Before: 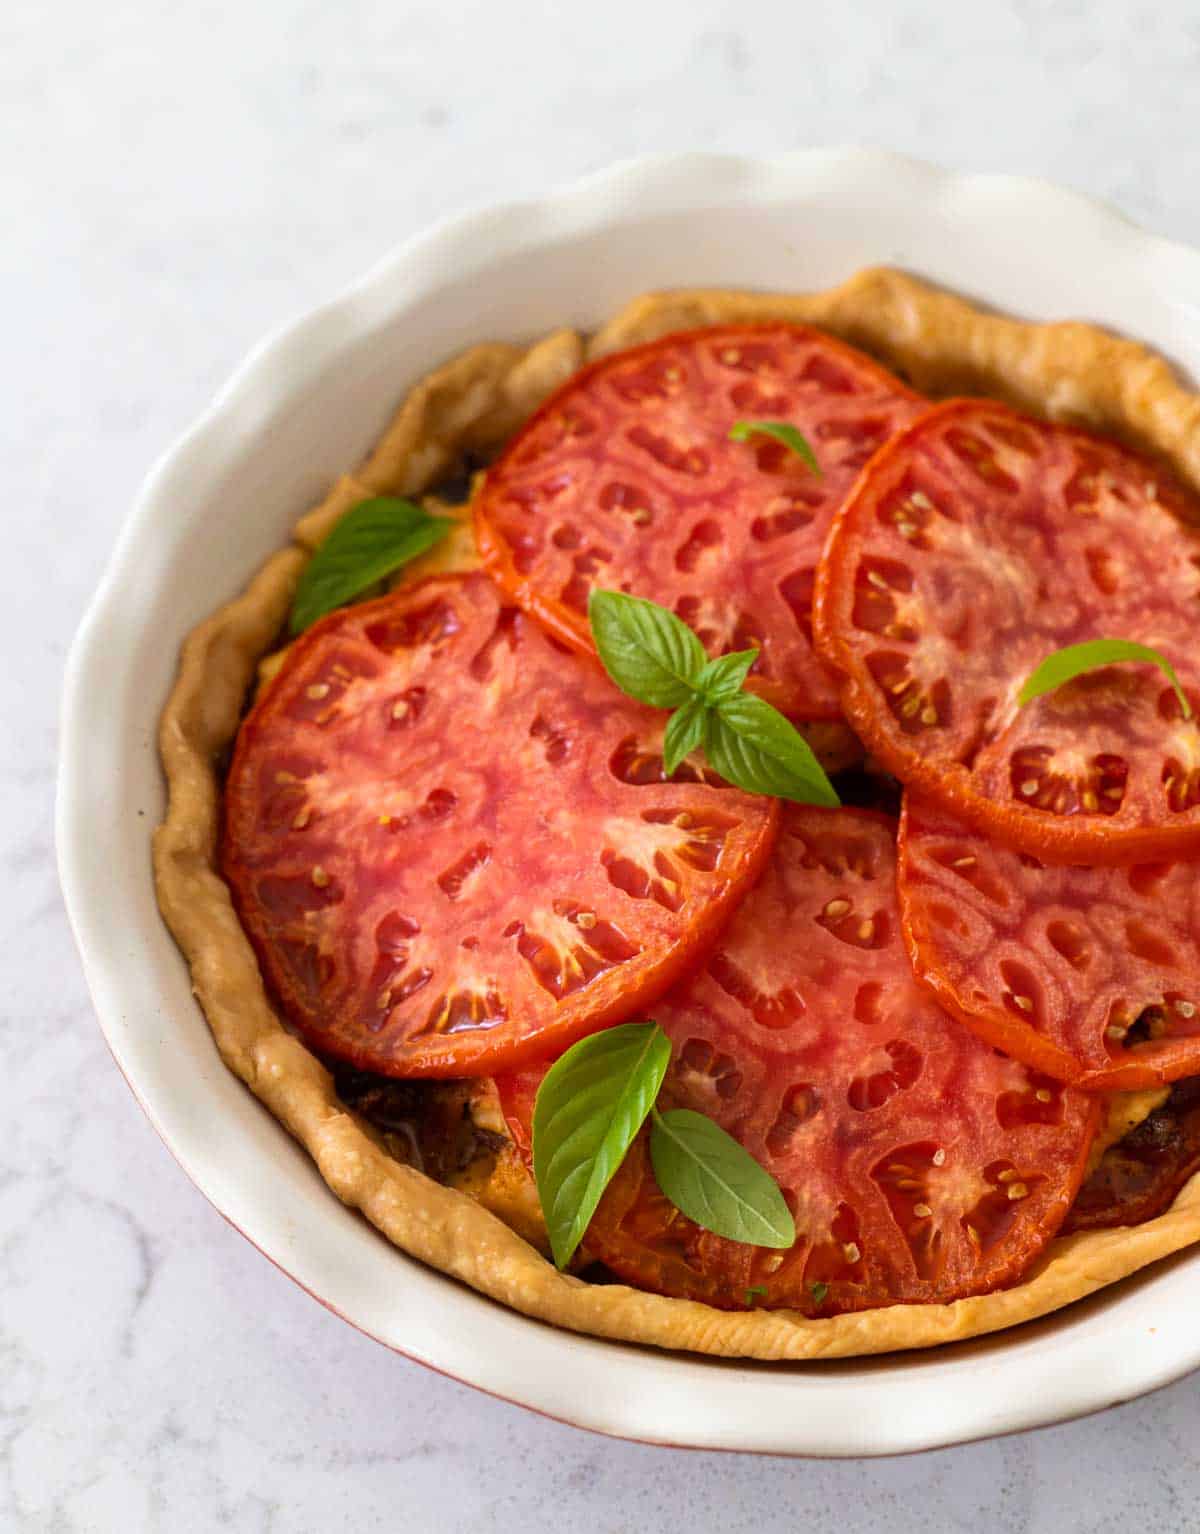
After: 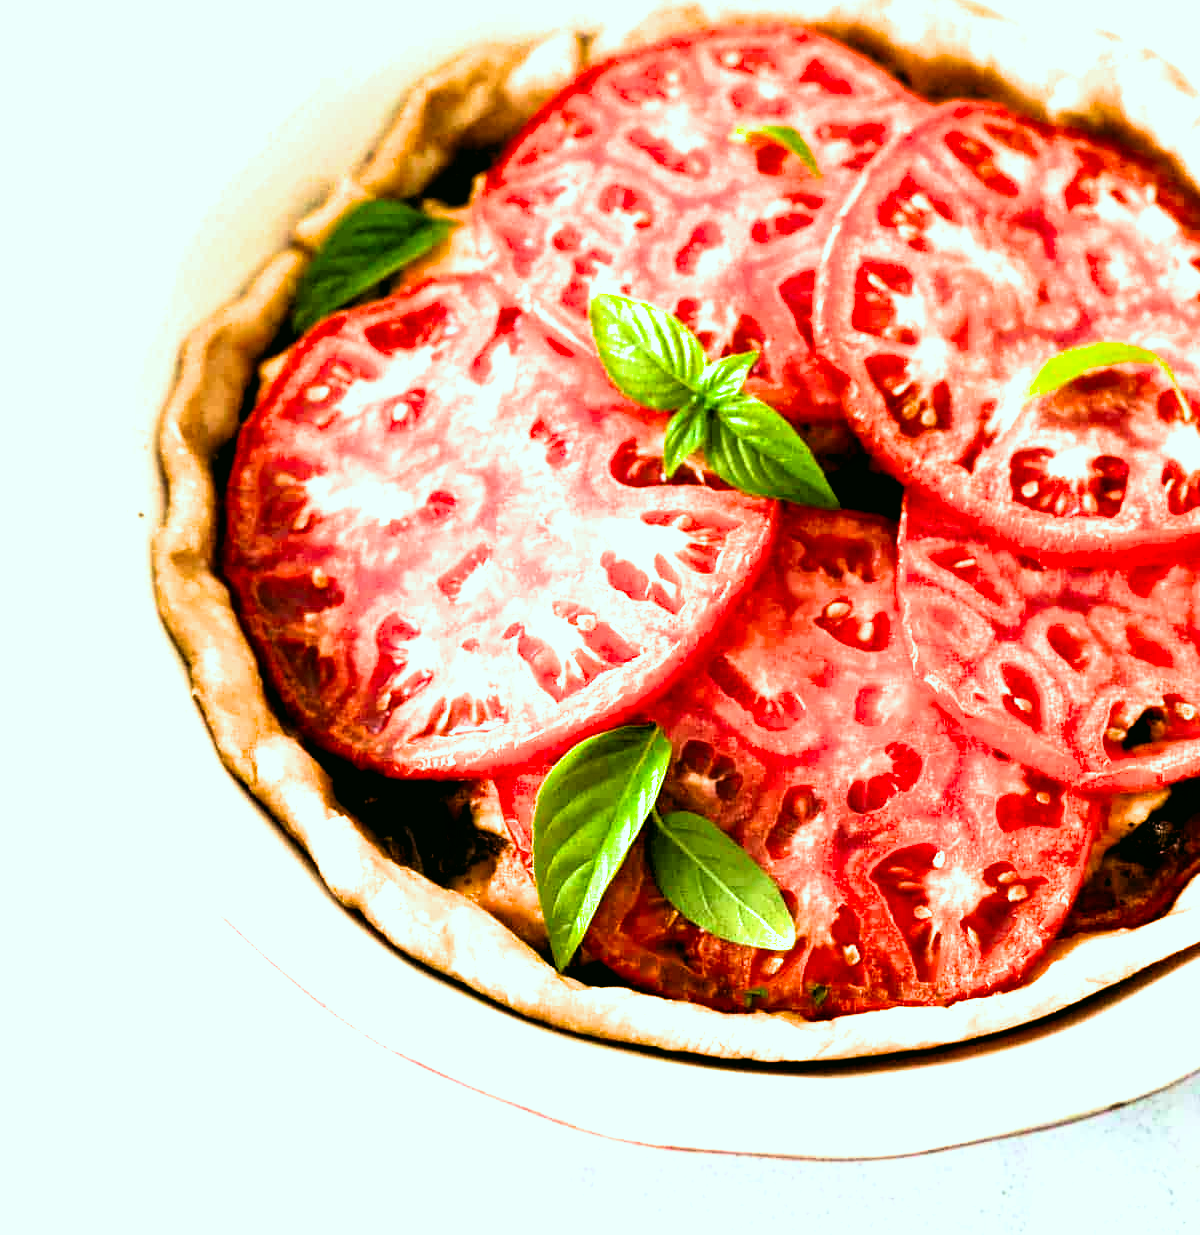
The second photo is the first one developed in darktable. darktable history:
tone equalizer: -8 EV -0.764 EV, -7 EV -0.708 EV, -6 EV -0.605 EV, -5 EV -0.39 EV, -3 EV 0.404 EV, -2 EV 0.6 EV, -1 EV 0.681 EV, +0 EV 0.735 EV, edges refinement/feathering 500, mask exposure compensation -1.57 EV, preserve details no
color correction: highlights a* -7.49, highlights b* 0.883, shadows a* -3.73, saturation 1.43
velvia: on, module defaults
filmic rgb: black relative exposure -3.63 EV, white relative exposure 2.17 EV, threshold 2.97 EV, structure ↔ texture 99.86%, hardness 3.63, enable highlight reconstruction true
exposure: black level correction 0, exposure 0.498 EV, compensate highlight preservation false
crop and rotate: top 19.439%
